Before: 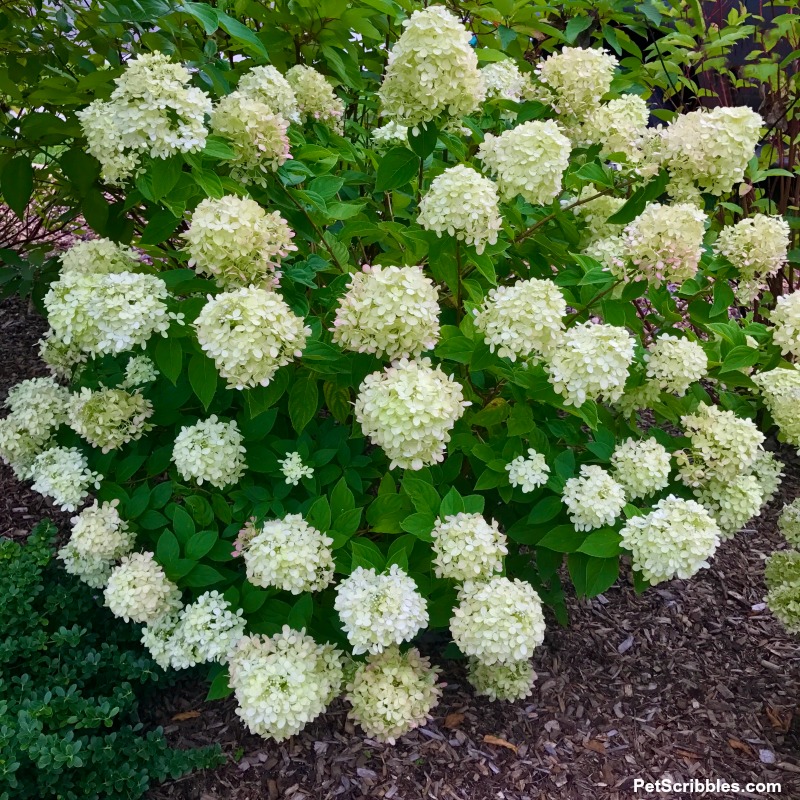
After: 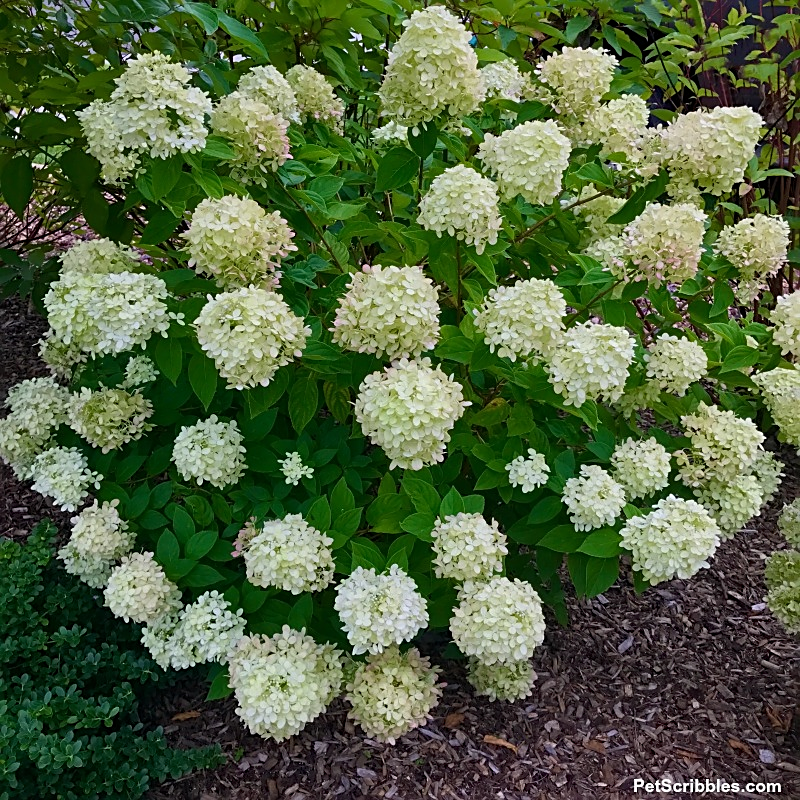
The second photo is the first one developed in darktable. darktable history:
exposure: exposure -0.242 EV, compensate highlight preservation false
sharpen: on, module defaults
